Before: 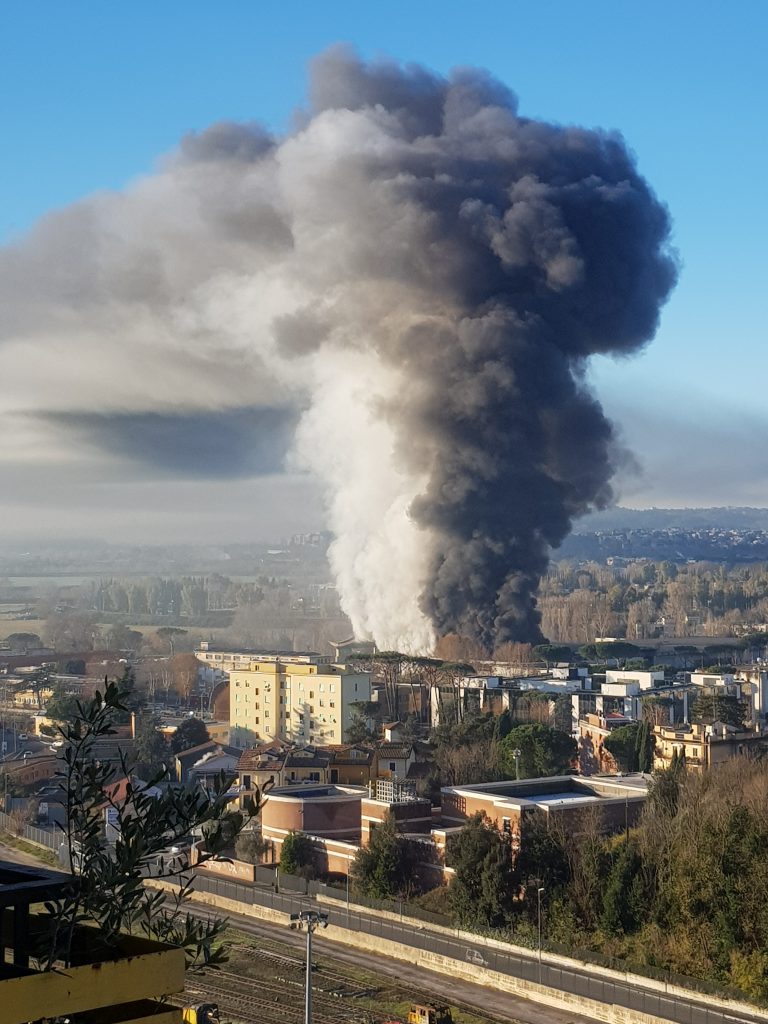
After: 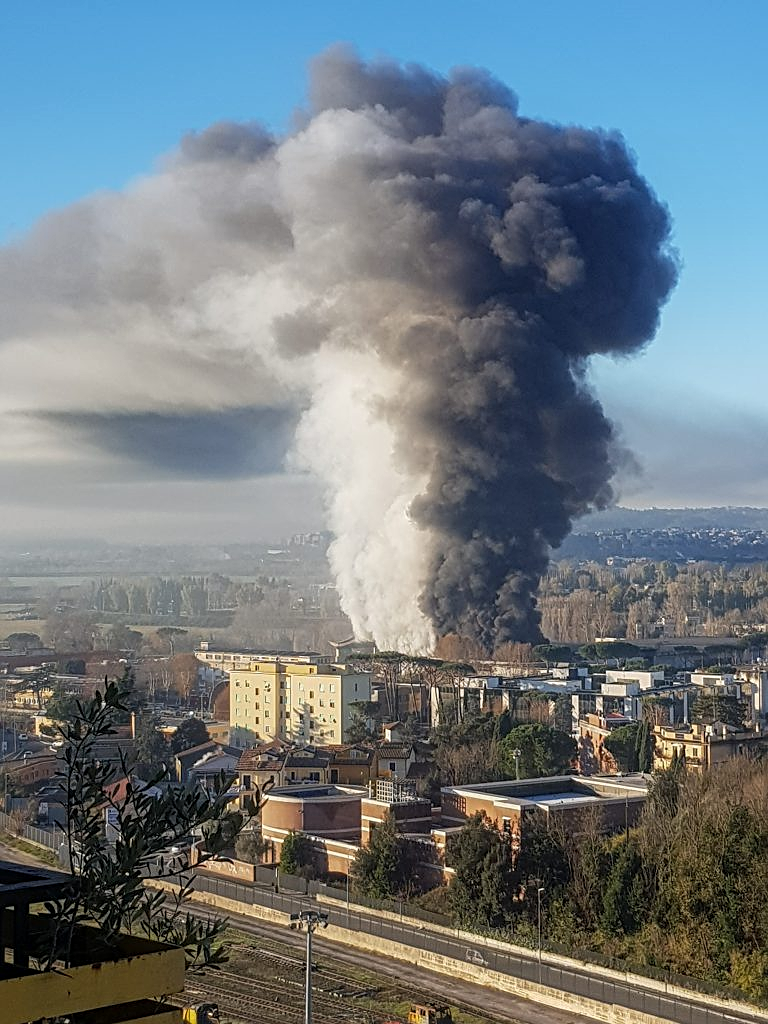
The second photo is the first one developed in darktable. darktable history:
contrast equalizer: y [[0.439, 0.44, 0.442, 0.457, 0.493, 0.498], [0.5 ×6], [0.5 ×6], [0 ×6], [0 ×6]], mix 0.59
sharpen: on, module defaults
local contrast: on, module defaults
